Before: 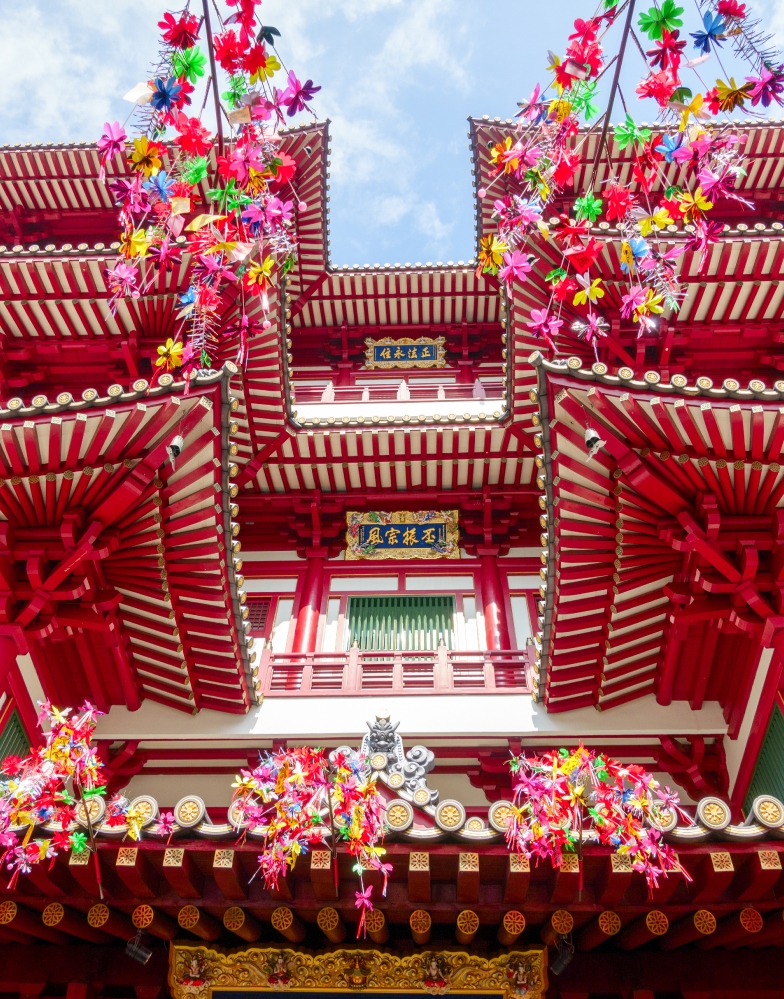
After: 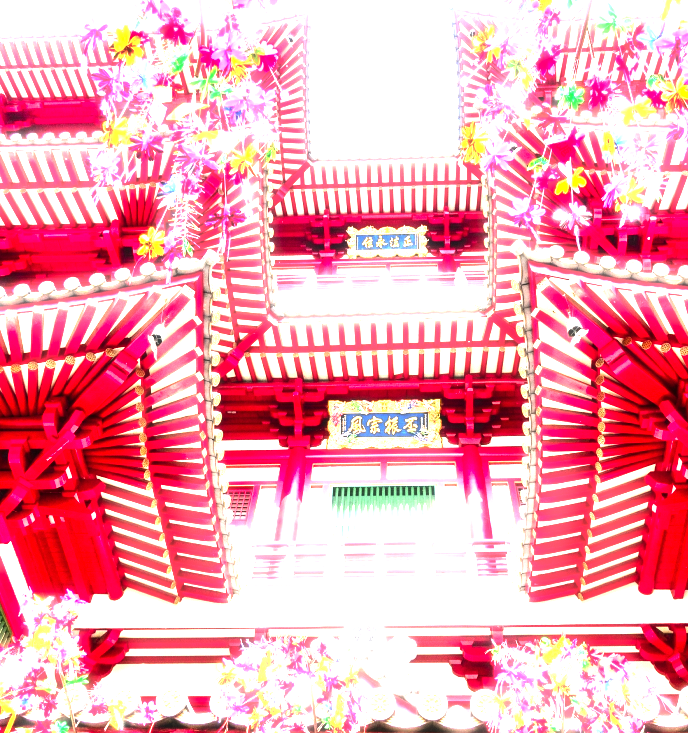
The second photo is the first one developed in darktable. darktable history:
crop and rotate: left 2.398%, top 11.132%, right 9.761%, bottom 15.481%
exposure: exposure -0.487 EV, compensate highlight preservation false
tone equalizer: -7 EV 0.143 EV, -6 EV 0.59 EV, -5 EV 1.18 EV, -4 EV 1.32 EV, -3 EV 1.13 EV, -2 EV 0.6 EV, -1 EV 0.165 EV, edges refinement/feathering 500, mask exposure compensation -1.57 EV, preserve details no
levels: levels [0, 0.281, 0.562]
haze removal: strength -0.091
